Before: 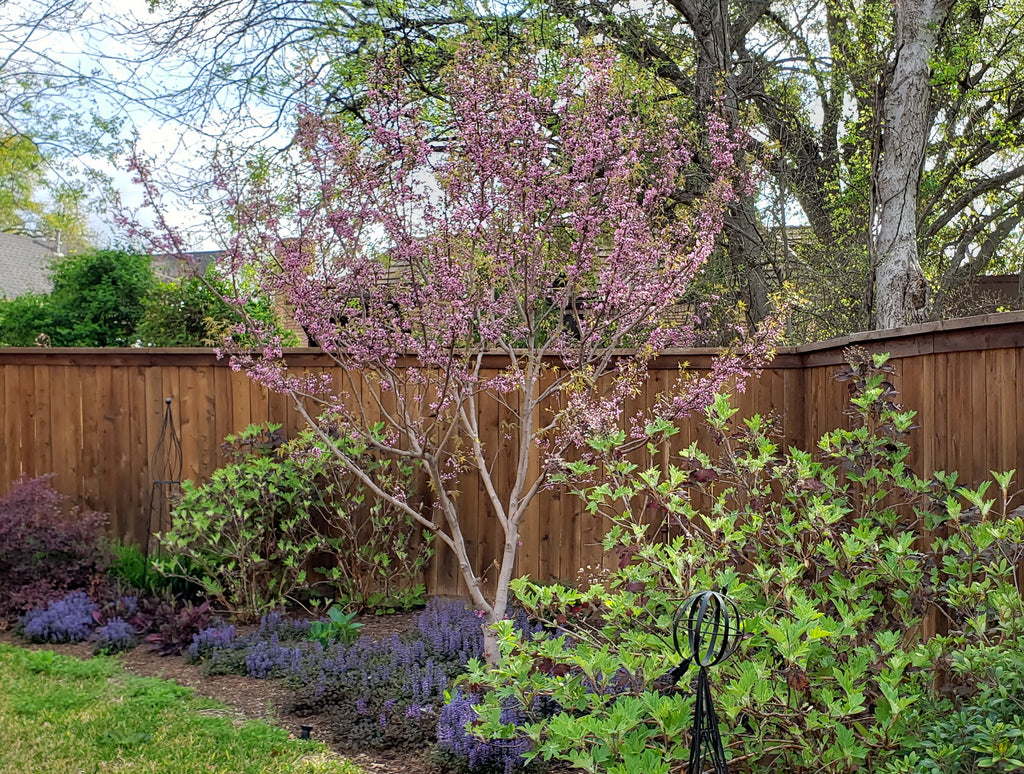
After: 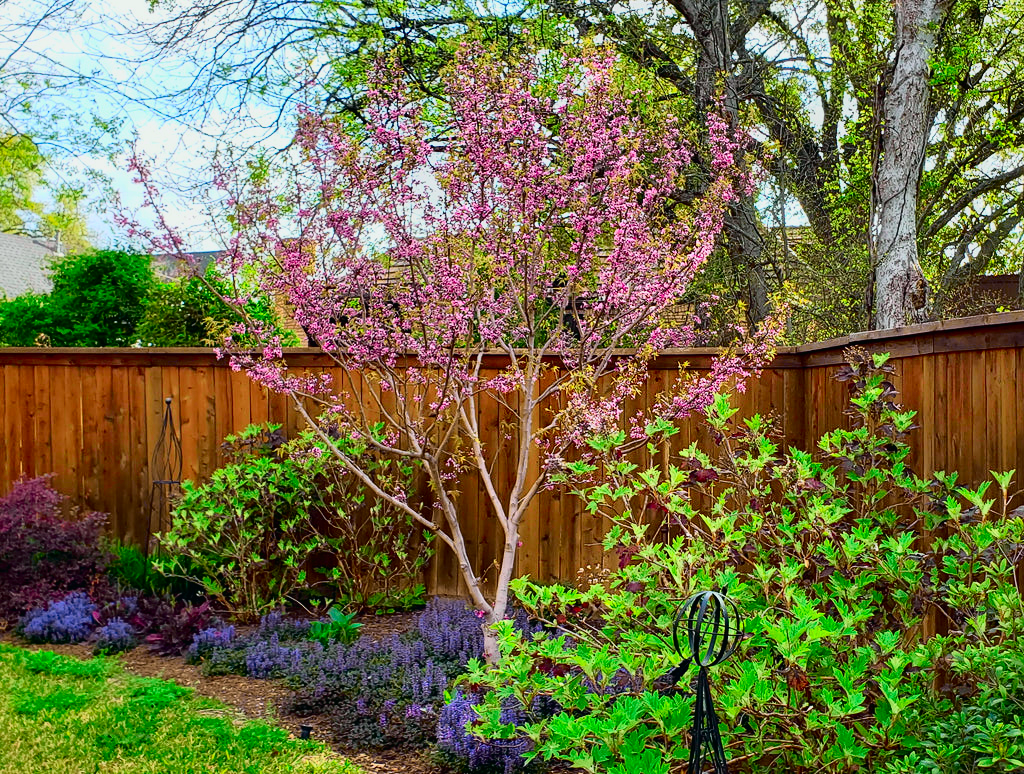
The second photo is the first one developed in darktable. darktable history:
contrast brightness saturation: brightness -0.027, saturation 0.352
tone curve: curves: ch0 [(0, 0.008) (0.081, 0.044) (0.177, 0.123) (0.283, 0.253) (0.416, 0.449) (0.495, 0.524) (0.661, 0.756) (0.796, 0.859) (1, 0.951)]; ch1 [(0, 0) (0.161, 0.092) (0.35, 0.33) (0.392, 0.392) (0.427, 0.426) (0.479, 0.472) (0.505, 0.5) (0.521, 0.524) (0.567, 0.556) (0.583, 0.588) (0.625, 0.627) (0.678, 0.733) (1, 1)]; ch2 [(0, 0) (0.346, 0.362) (0.404, 0.427) (0.502, 0.499) (0.531, 0.523) (0.544, 0.561) (0.58, 0.59) (0.629, 0.642) (0.717, 0.678) (1, 1)], color space Lab, independent channels, preserve colors none
color correction: highlights b* 0.026, saturation 1.34
